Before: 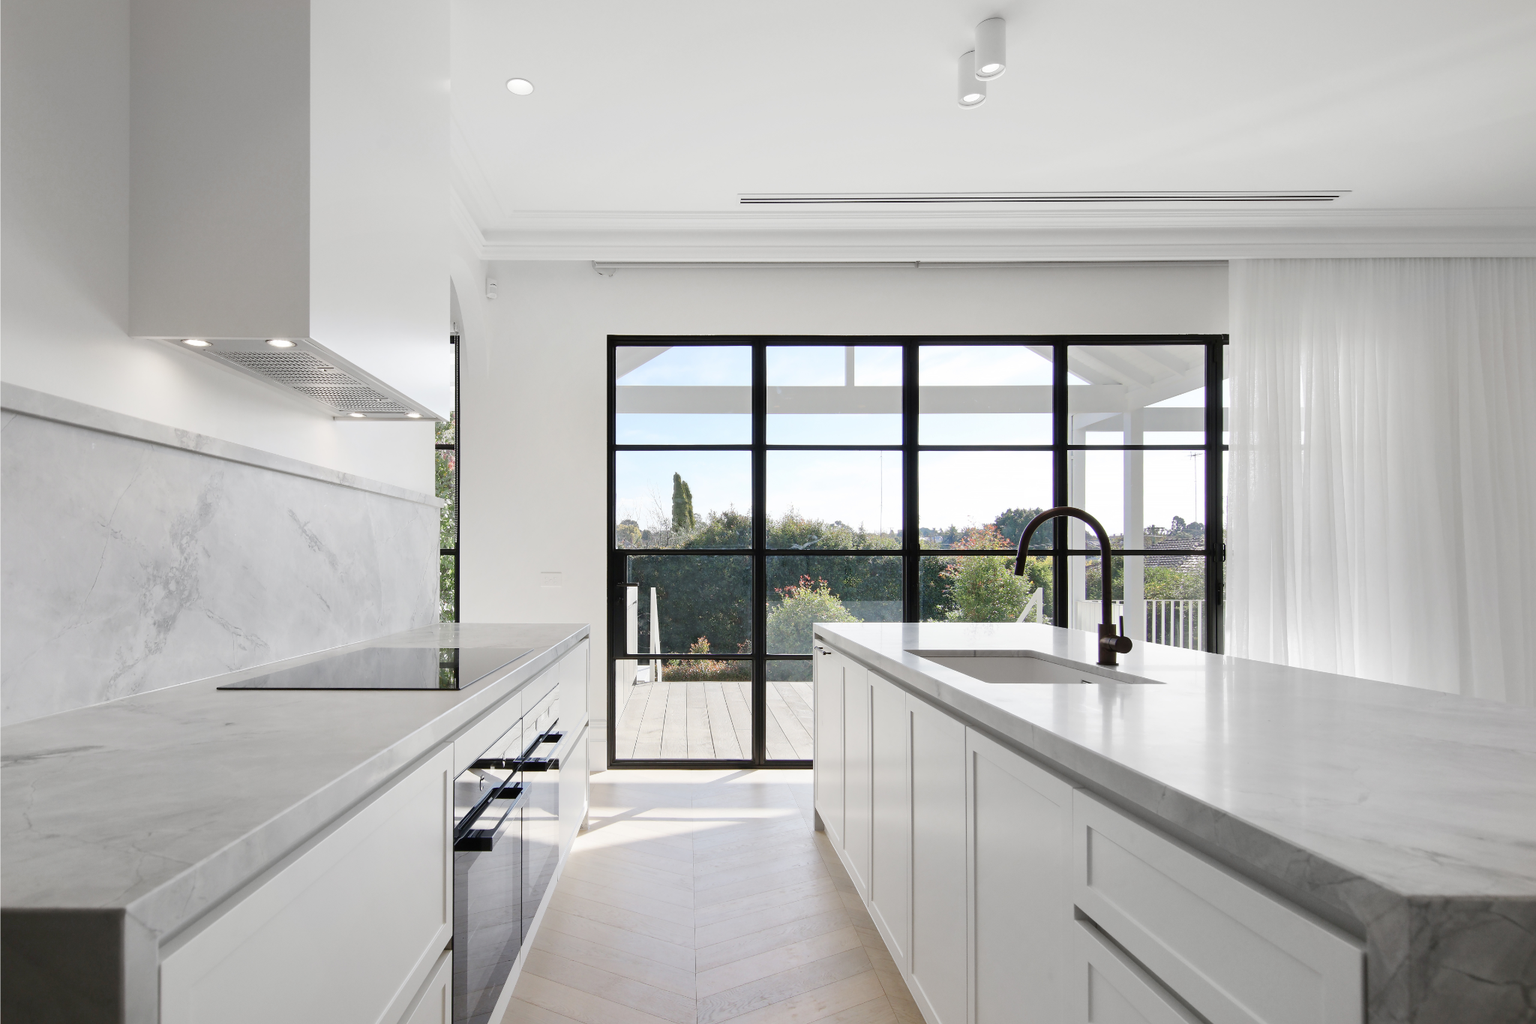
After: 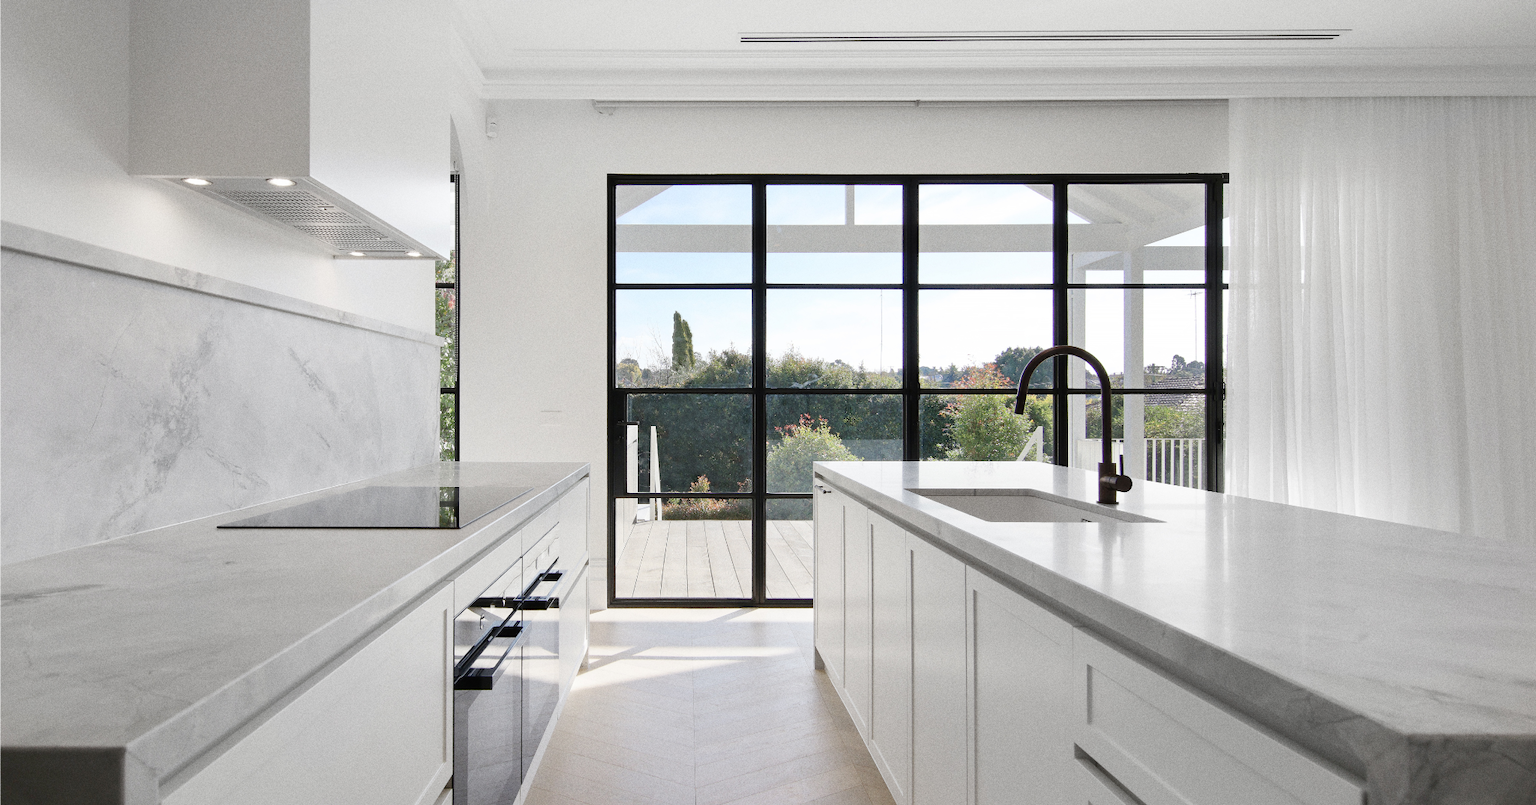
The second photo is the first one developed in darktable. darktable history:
crop and rotate: top 15.774%, bottom 5.506%
grain: on, module defaults
levels: mode automatic
